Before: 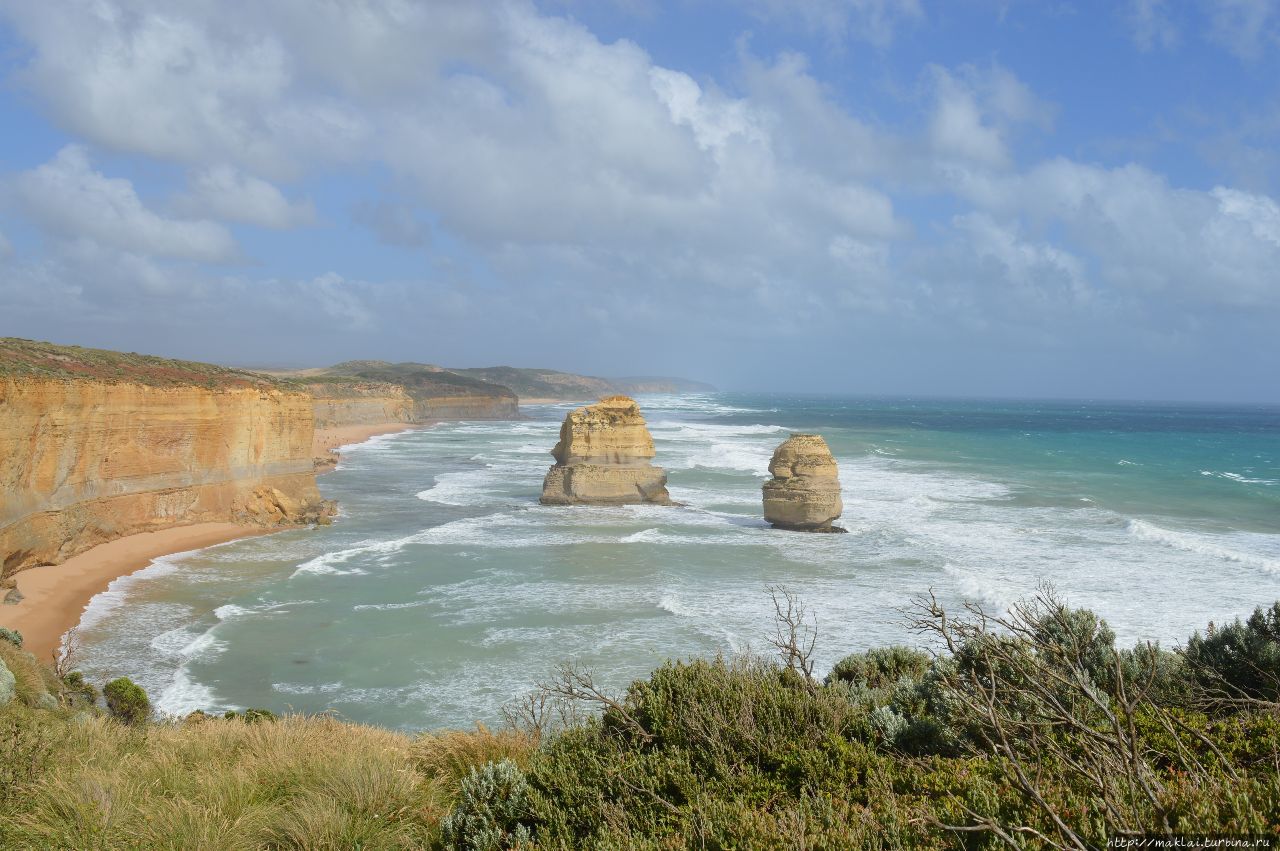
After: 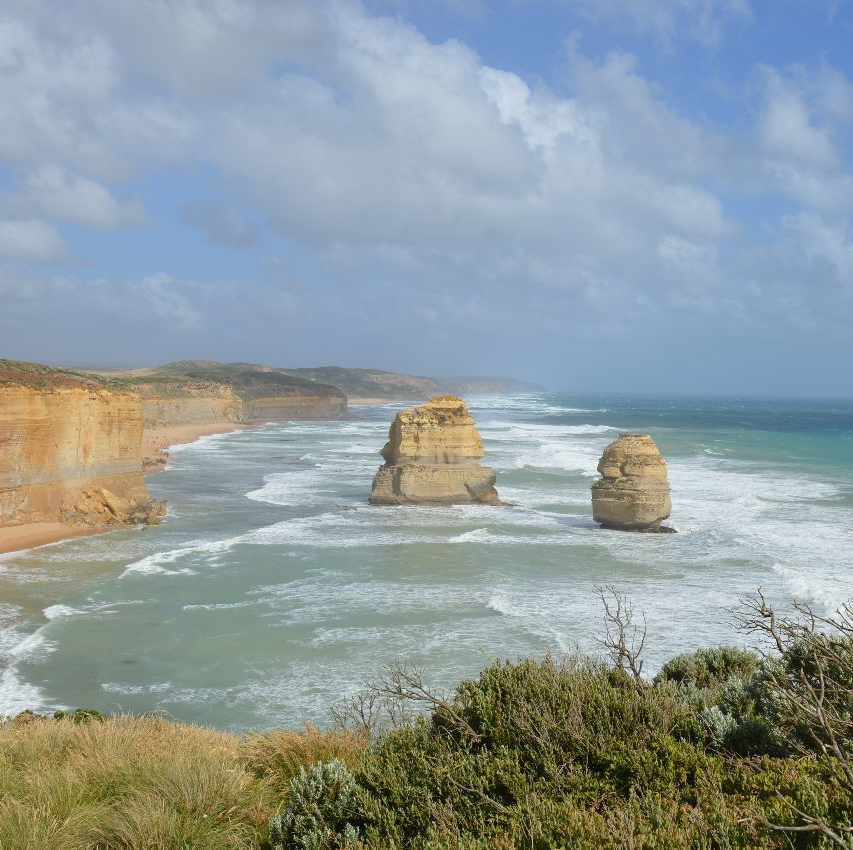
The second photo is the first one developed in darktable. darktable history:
crop and rotate: left 13.359%, right 19.971%
